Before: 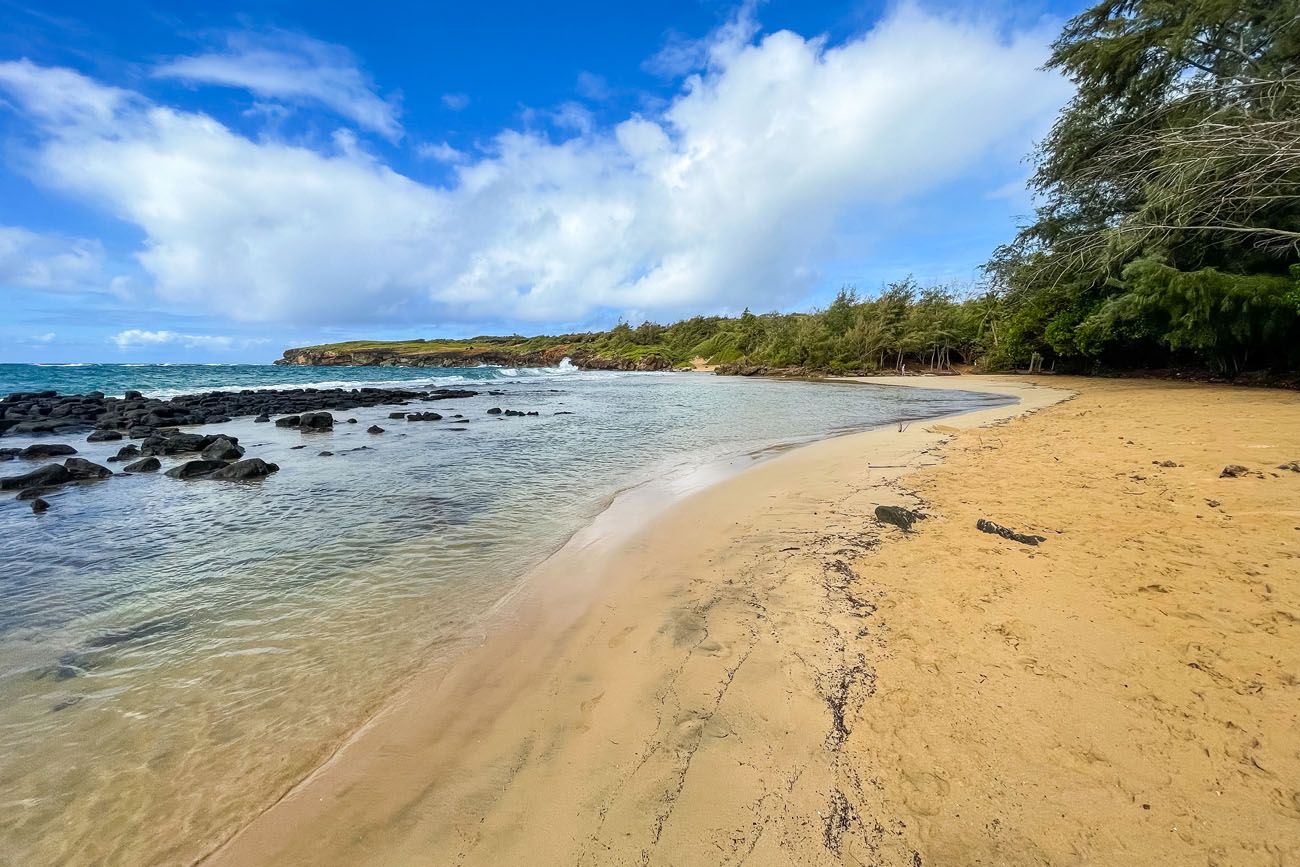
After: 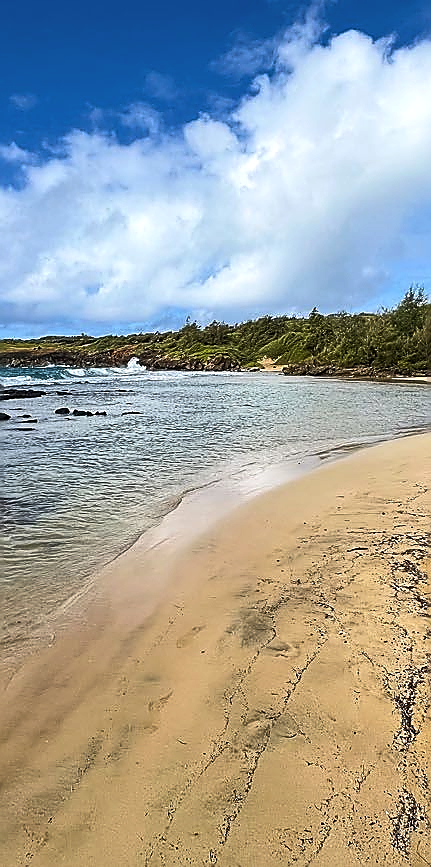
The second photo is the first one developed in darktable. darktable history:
sharpen: radius 1.36, amount 1.264, threshold 0.687
exposure: black level correction 0, compensate highlight preservation false
crop: left 33.292%, right 33.524%
color balance rgb: highlights gain › chroma 0.297%, highlights gain › hue 330.65°, perceptual saturation grading › global saturation 0.543%, perceptual brilliance grading › highlights 3.592%, perceptual brilliance grading › mid-tones -18.813%, perceptual brilliance grading › shadows -41.164%, global vibrance 20%
